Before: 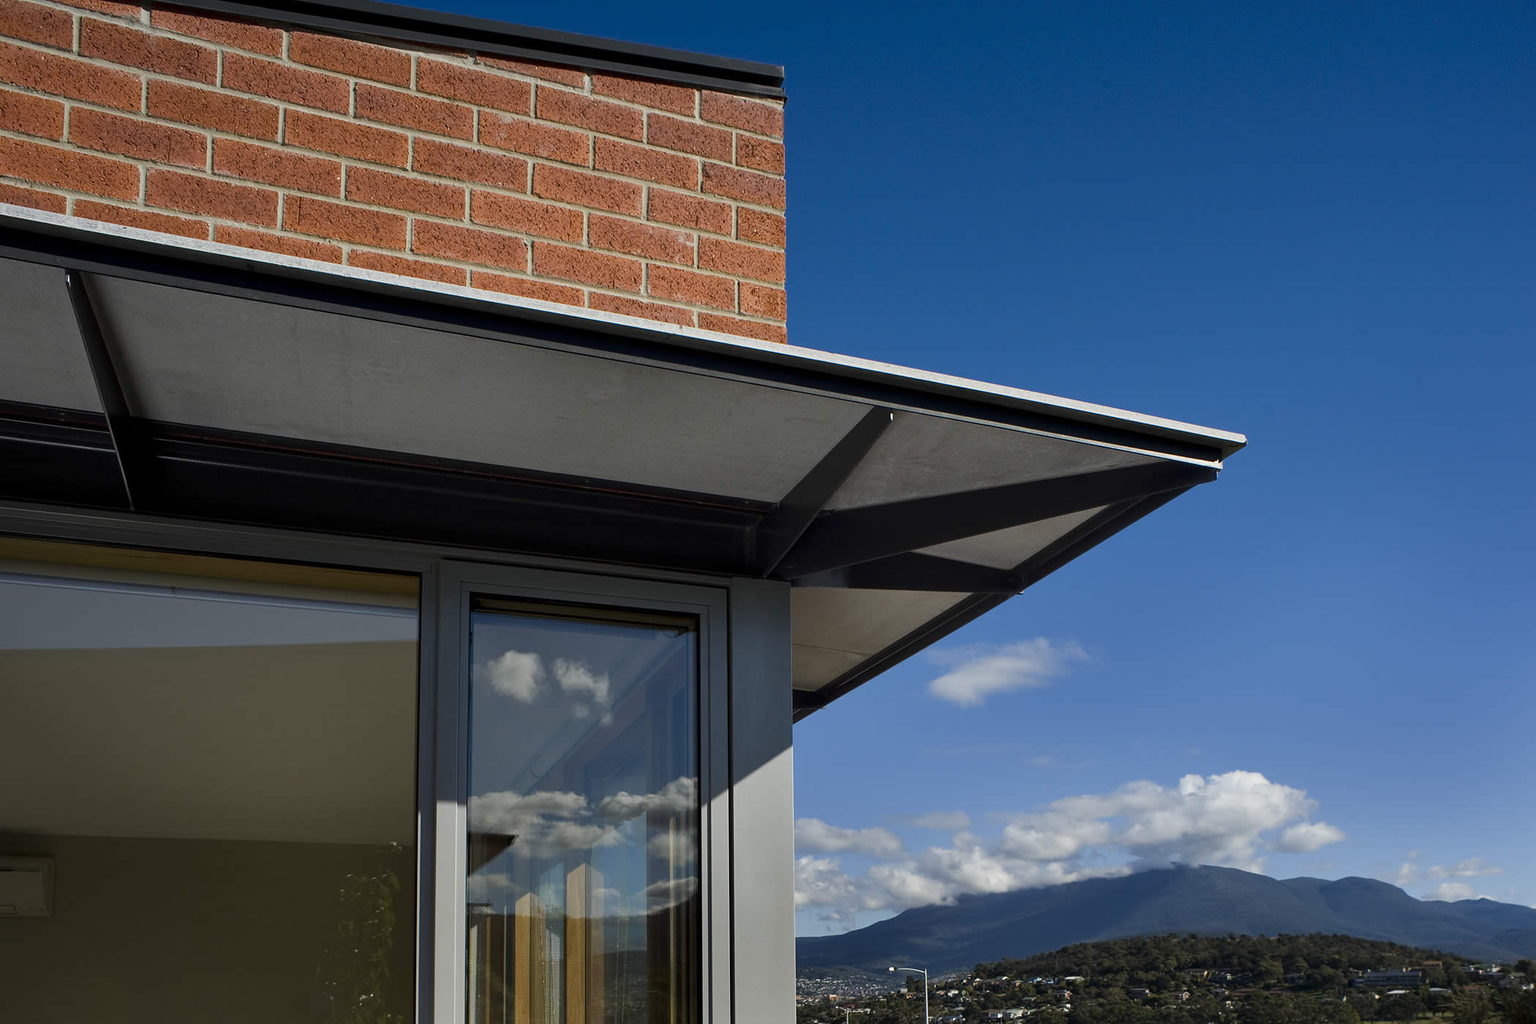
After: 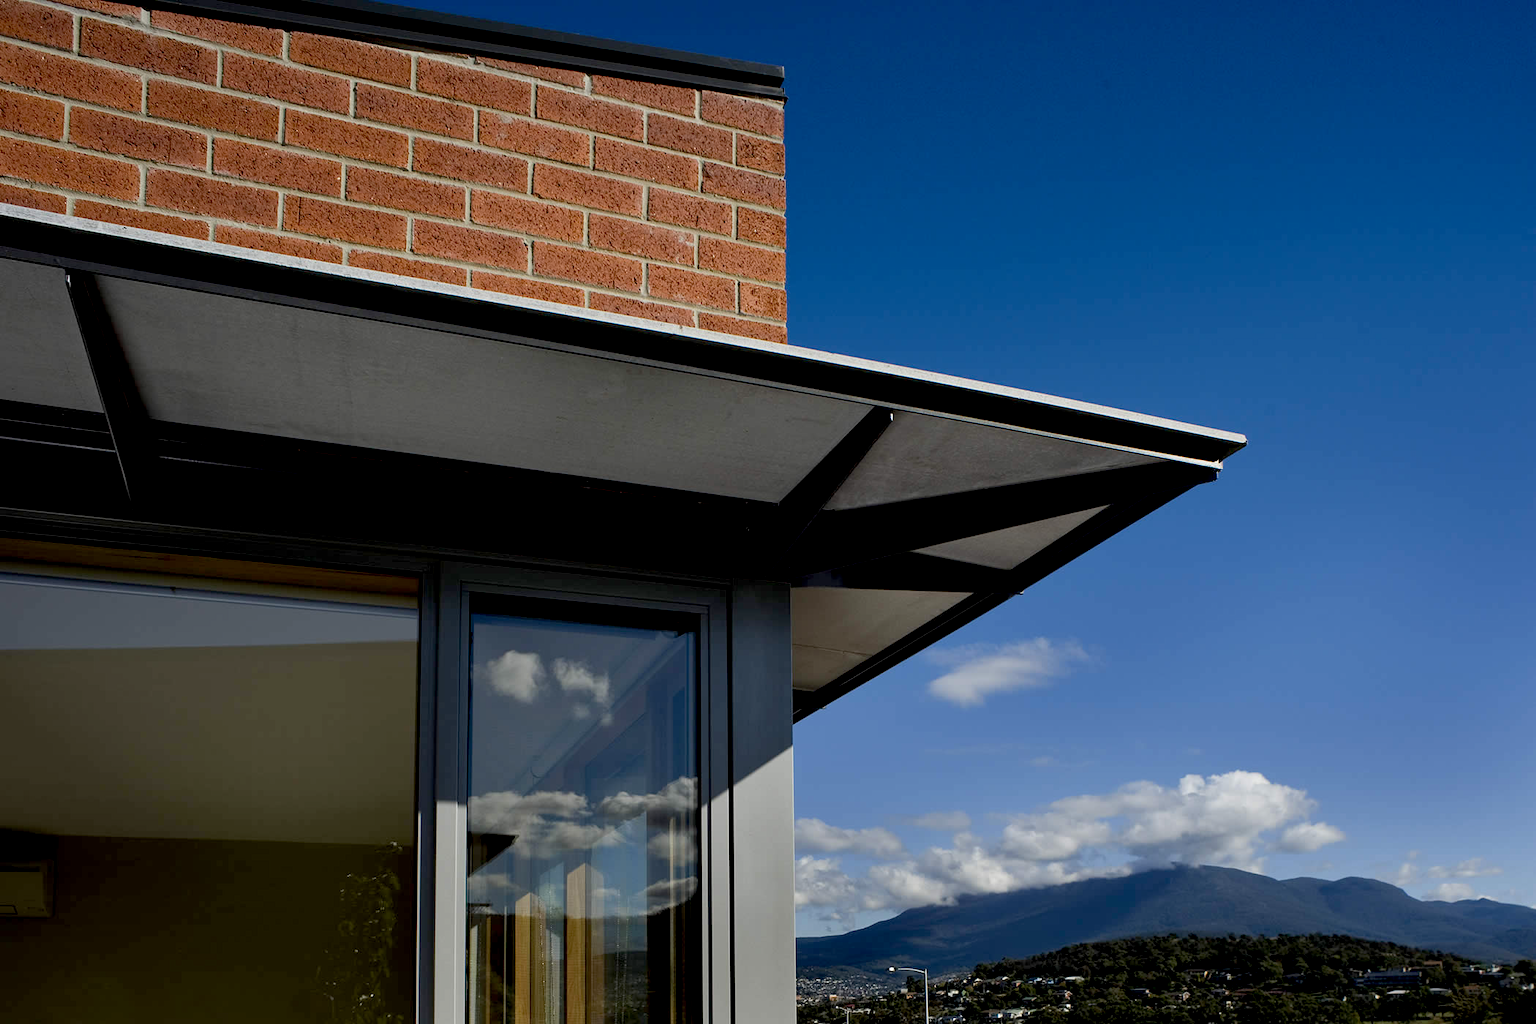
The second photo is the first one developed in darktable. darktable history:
exposure: black level correction 0.017, exposure -0.005 EV, compensate highlight preservation false
